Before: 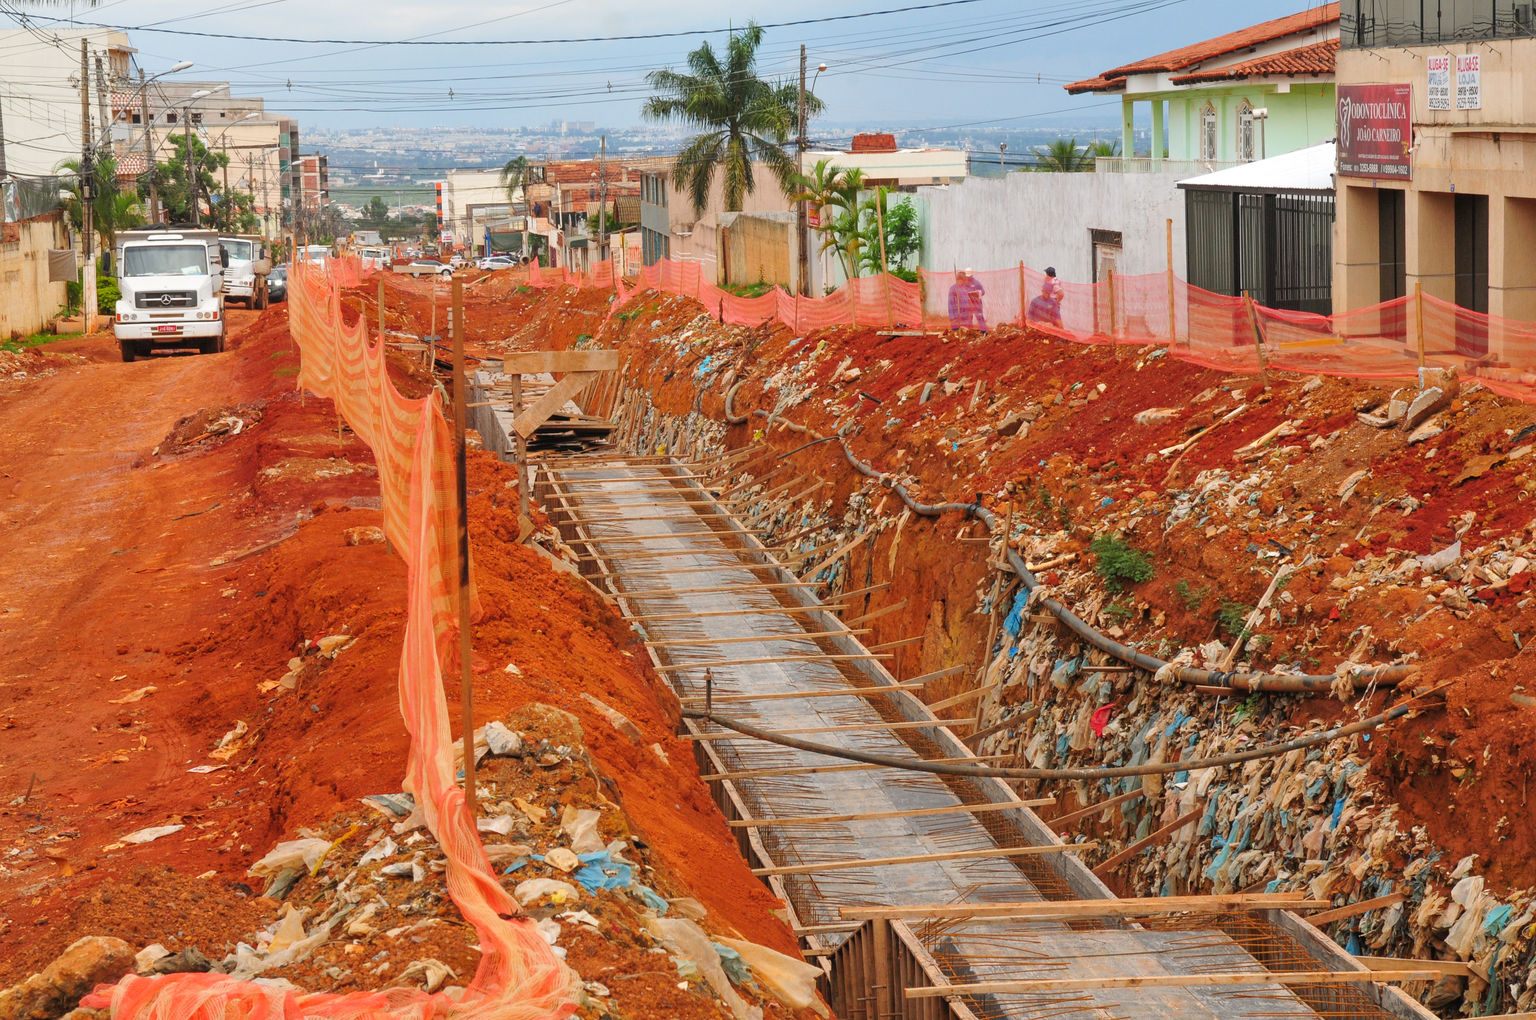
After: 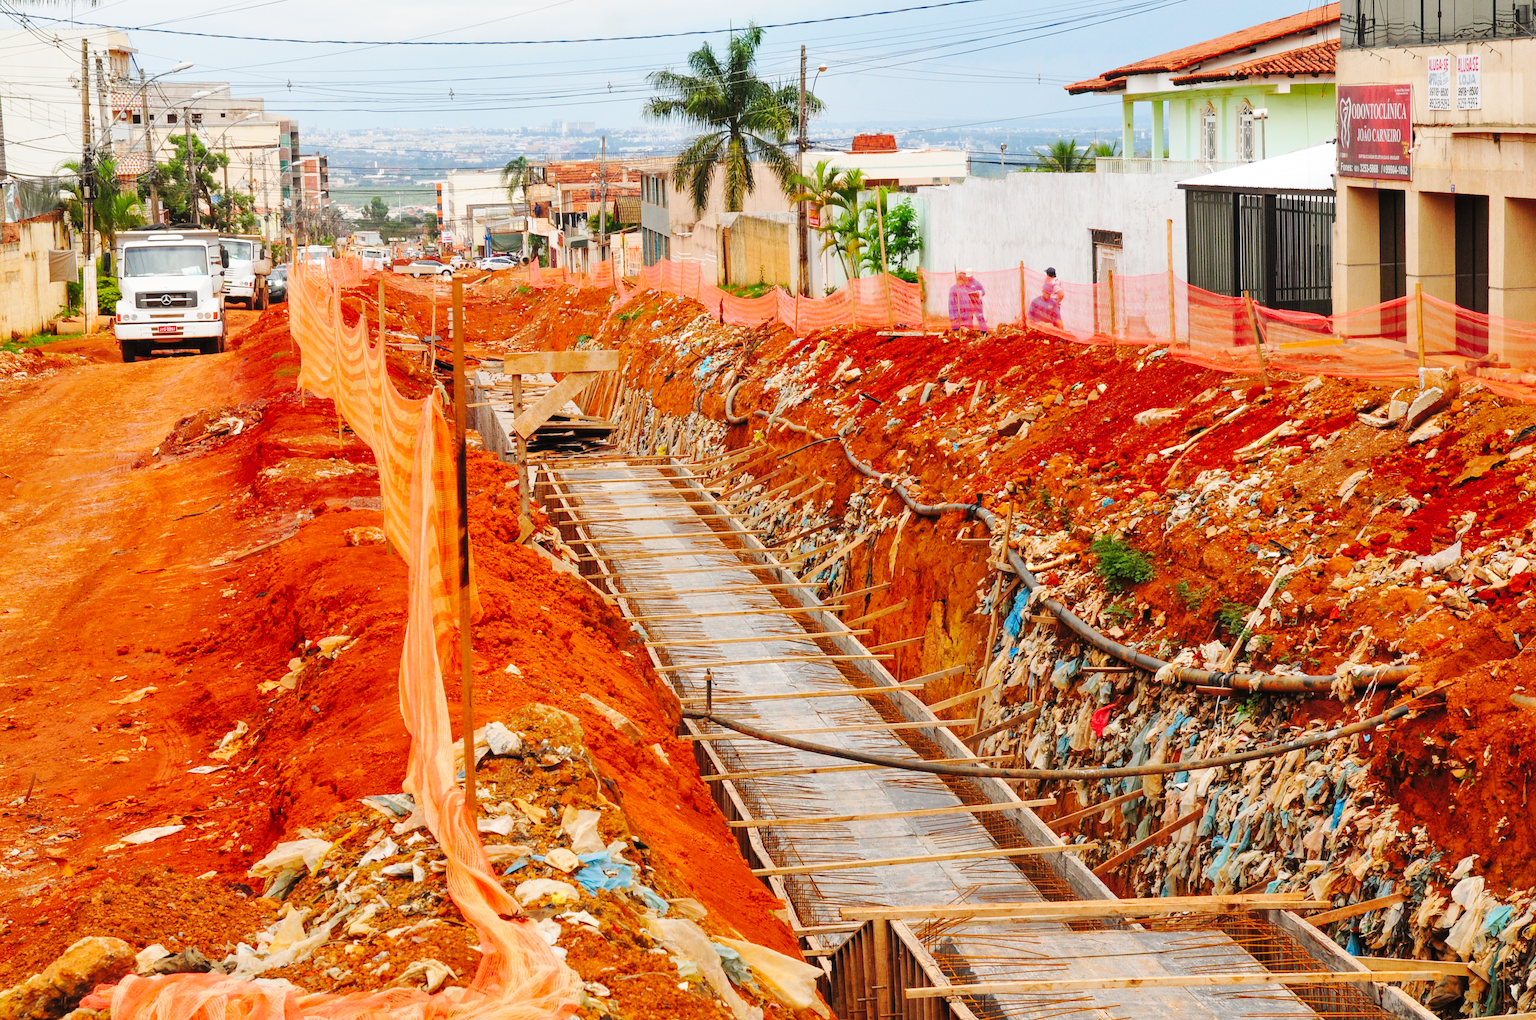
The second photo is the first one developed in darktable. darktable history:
base curve: curves: ch0 [(0, 0) (0.036, 0.025) (0.121, 0.166) (0.206, 0.329) (0.605, 0.79) (1, 1)], exposure shift 0.576, preserve colors none
